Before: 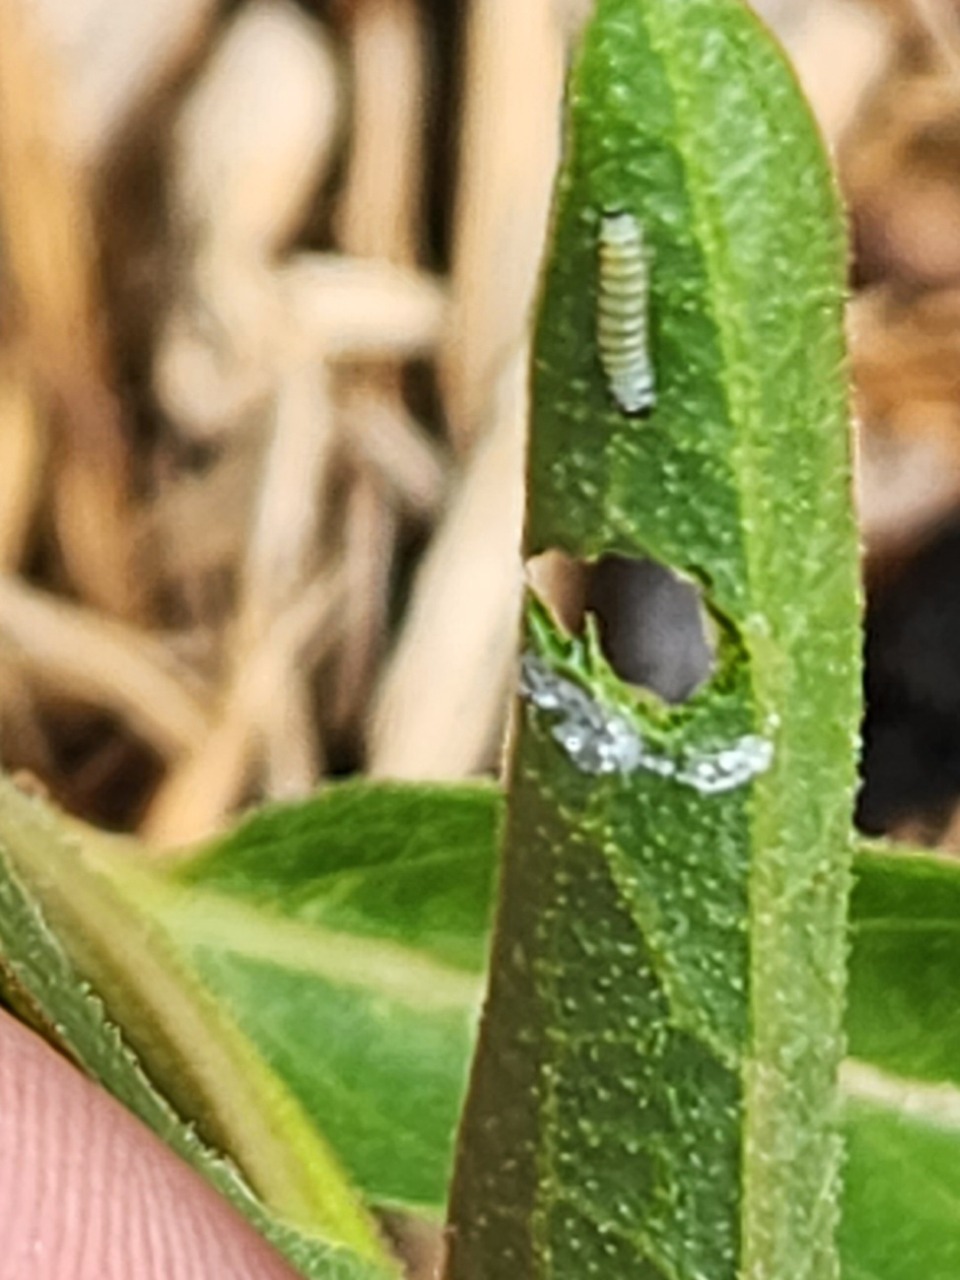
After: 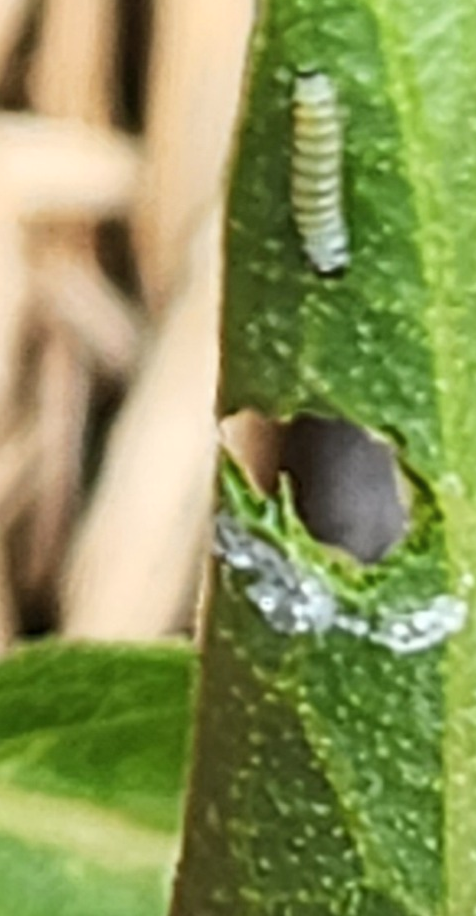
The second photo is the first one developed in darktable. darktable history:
crop: left 31.971%, top 10.985%, right 18.387%, bottom 17.424%
shadows and highlights: shadows -38.77, highlights 63.9, soften with gaussian
